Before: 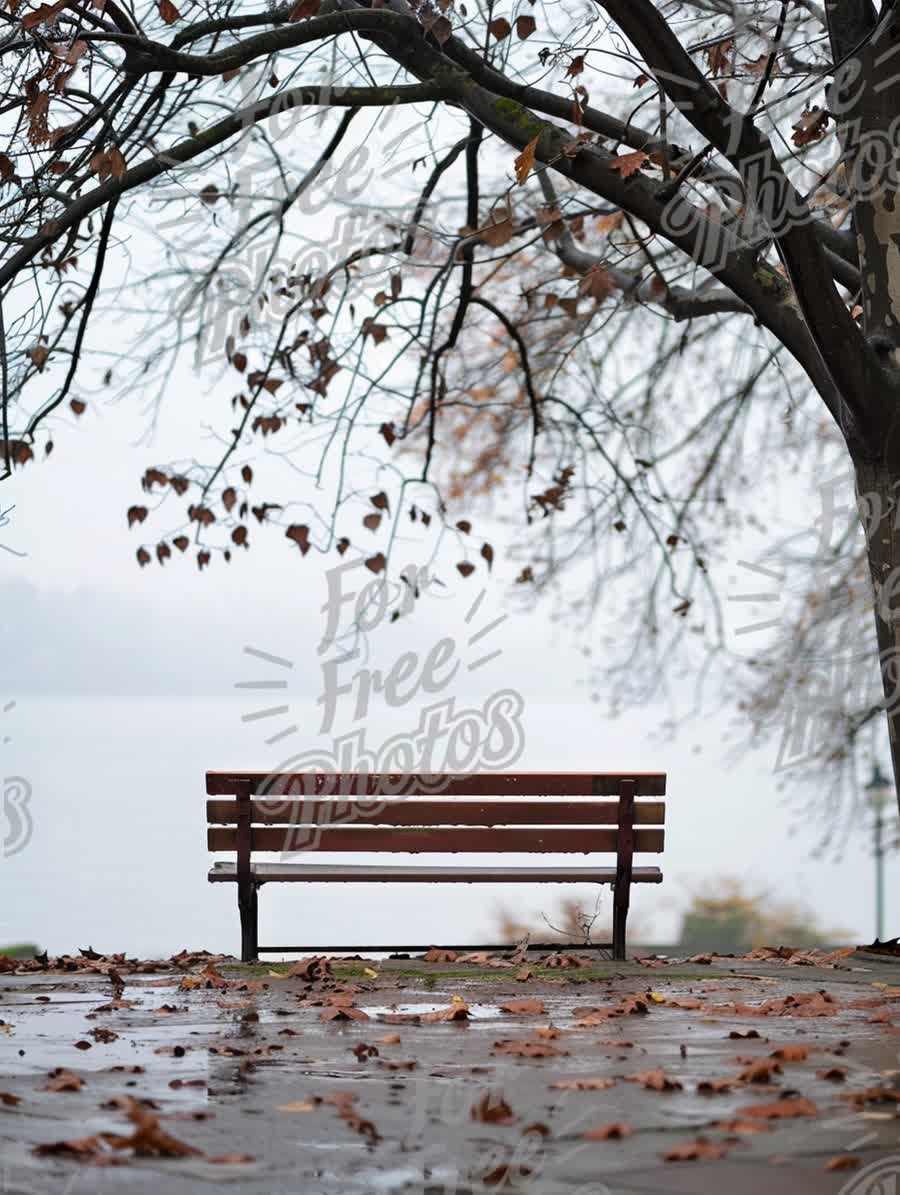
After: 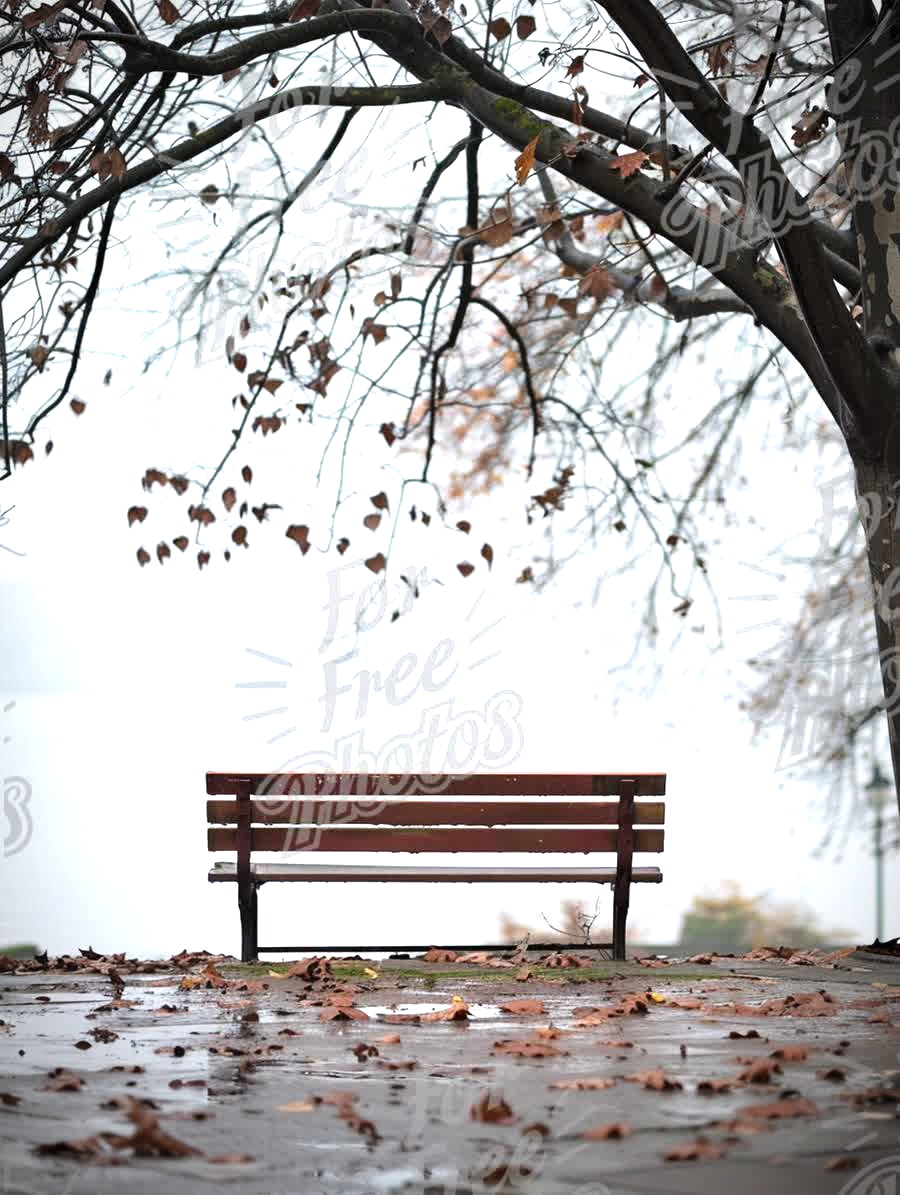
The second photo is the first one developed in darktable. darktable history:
vignetting: automatic ratio true
exposure: black level correction 0, exposure 0.7 EV, compensate exposure bias true, compensate highlight preservation false
